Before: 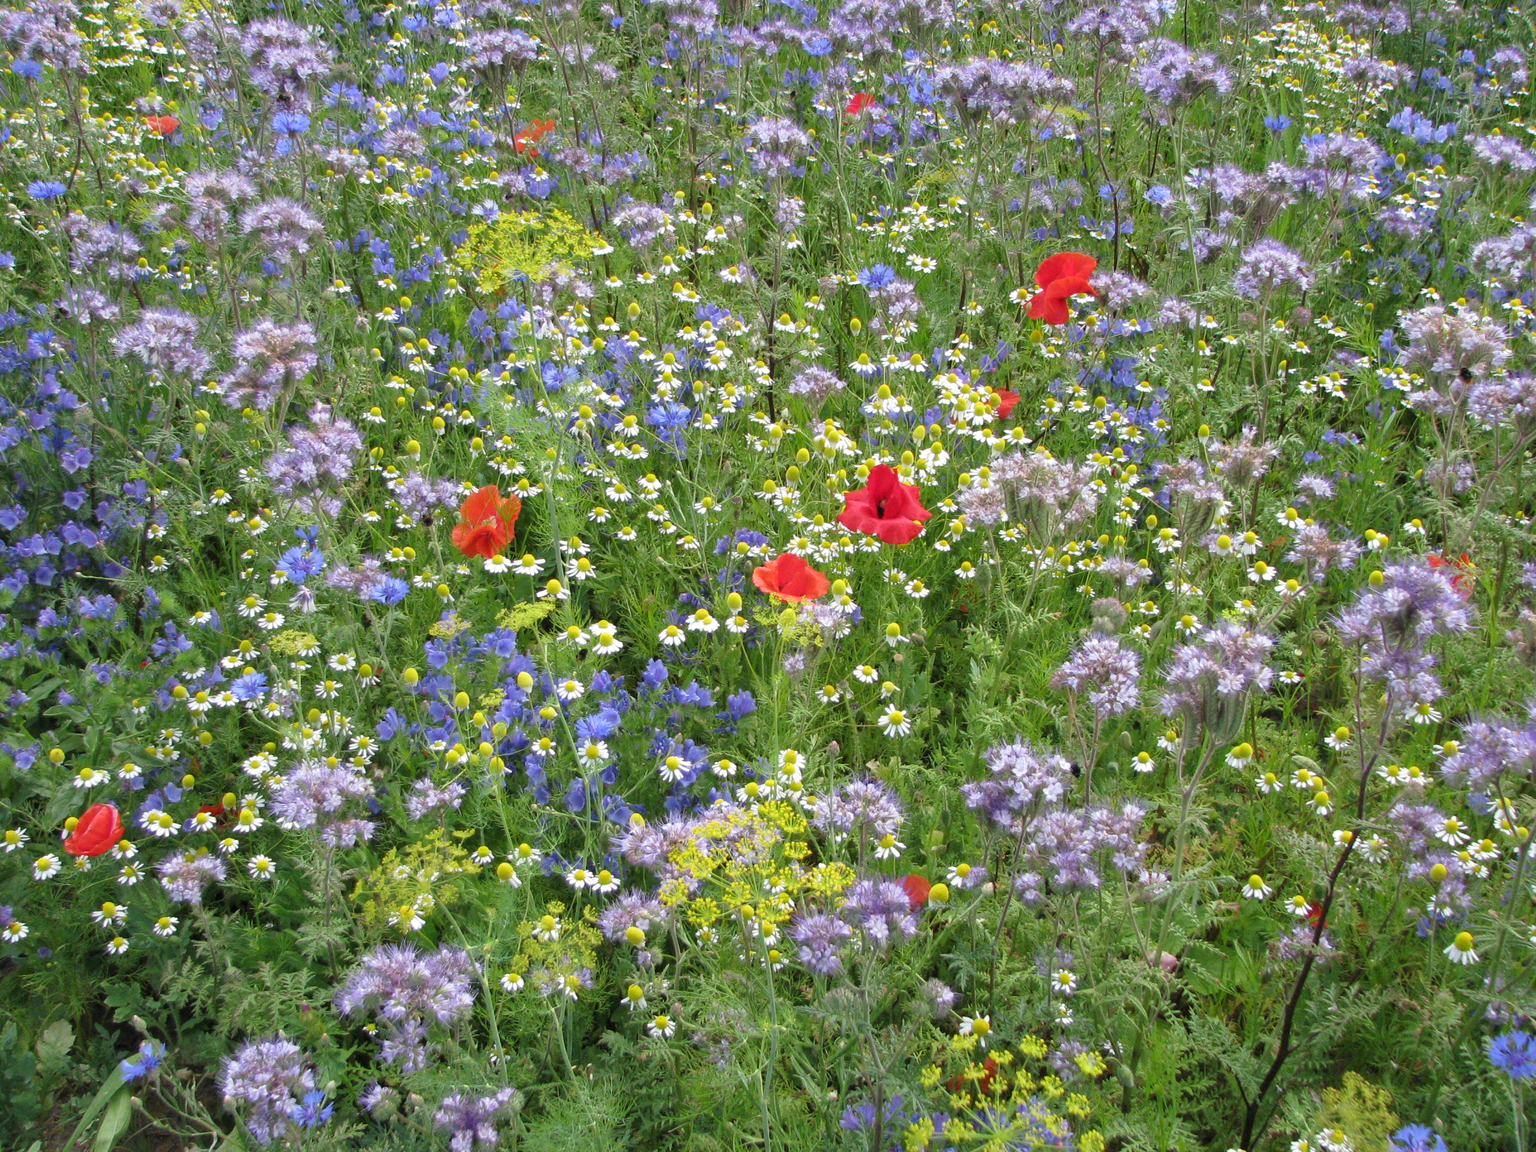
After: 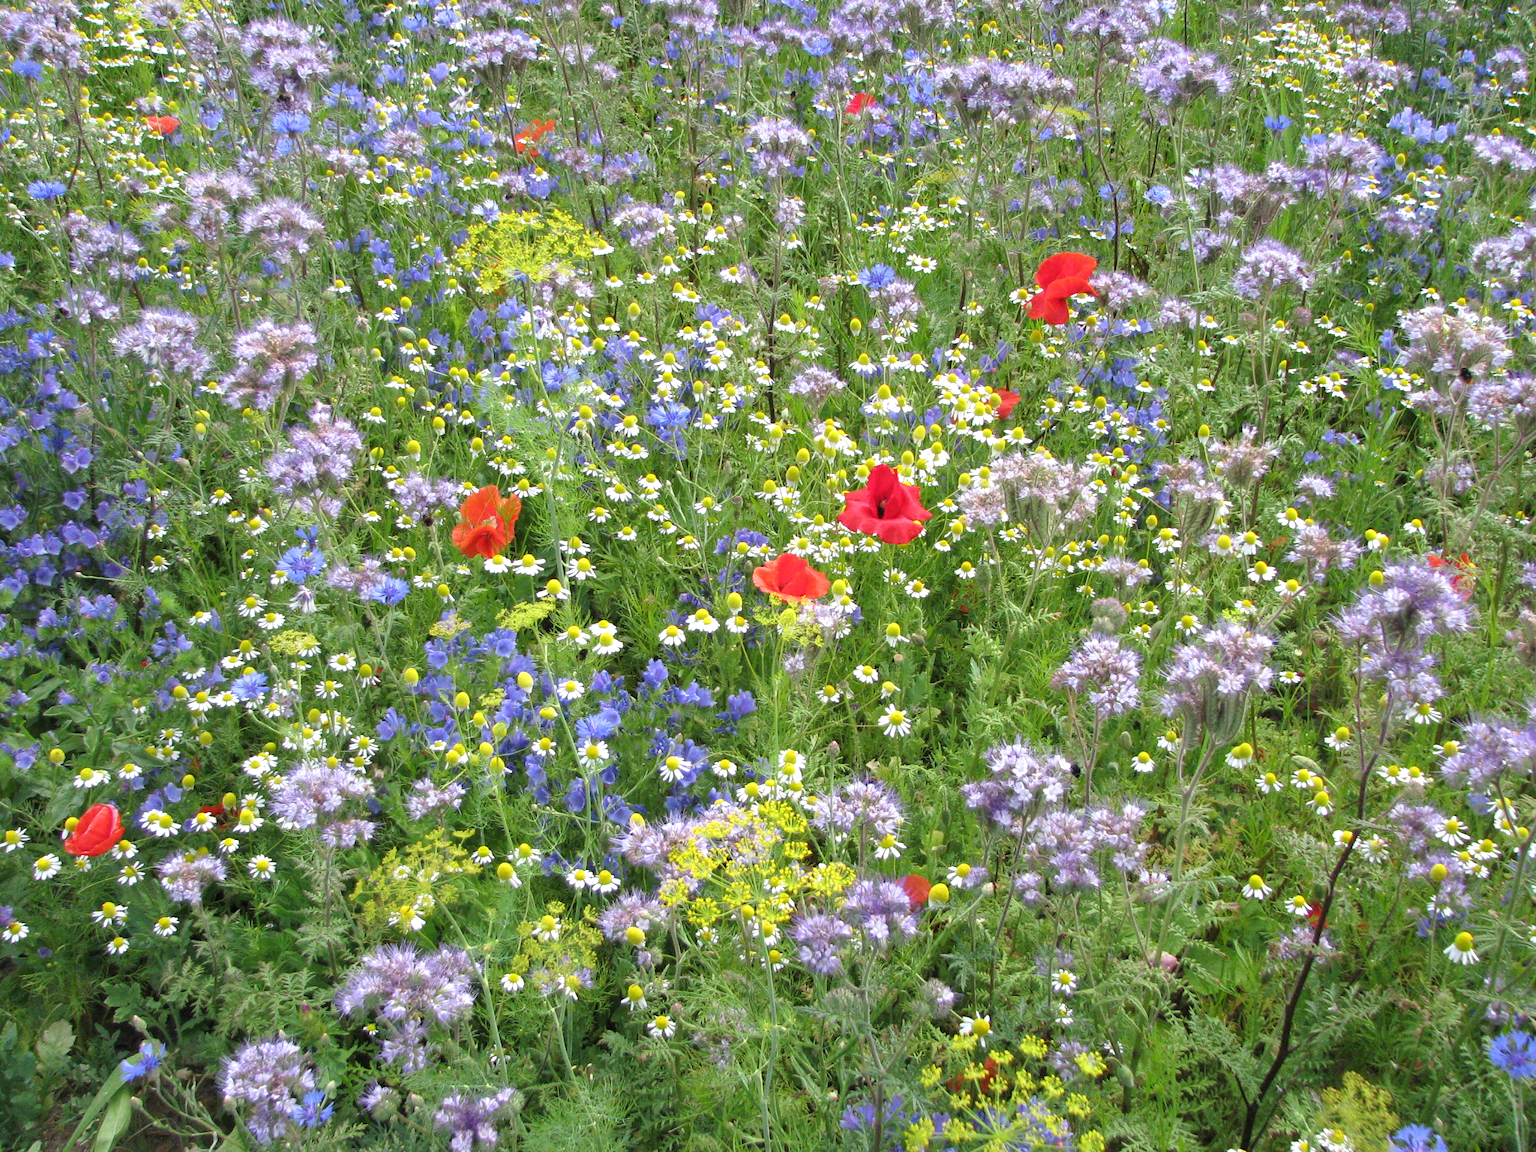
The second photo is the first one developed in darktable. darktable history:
tone equalizer: on, module defaults
exposure: exposure 0.29 EV, compensate highlight preservation false
